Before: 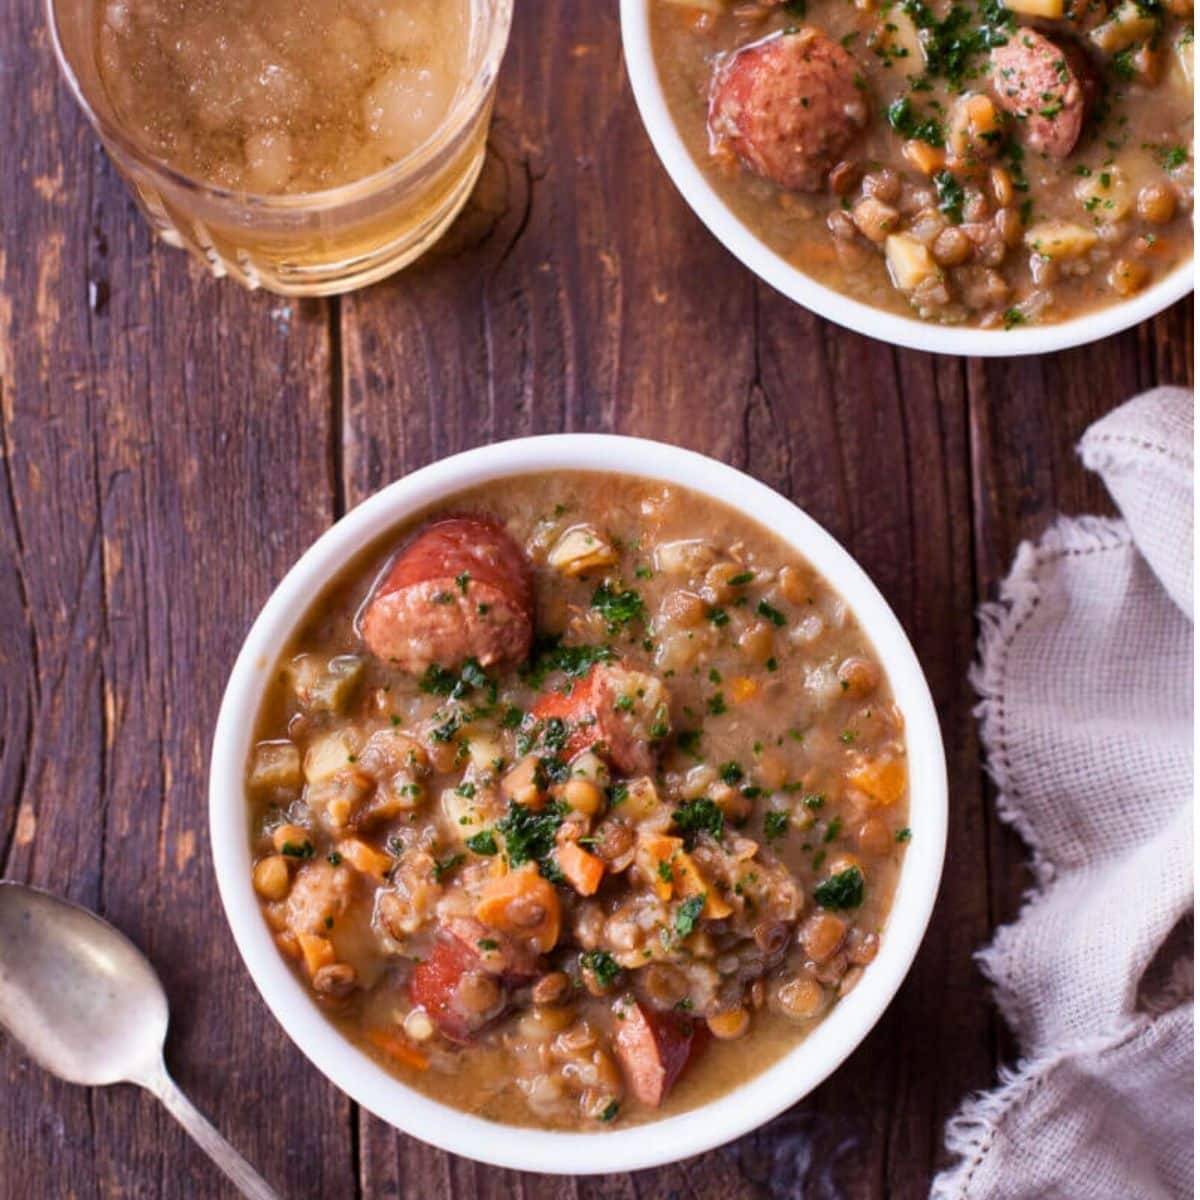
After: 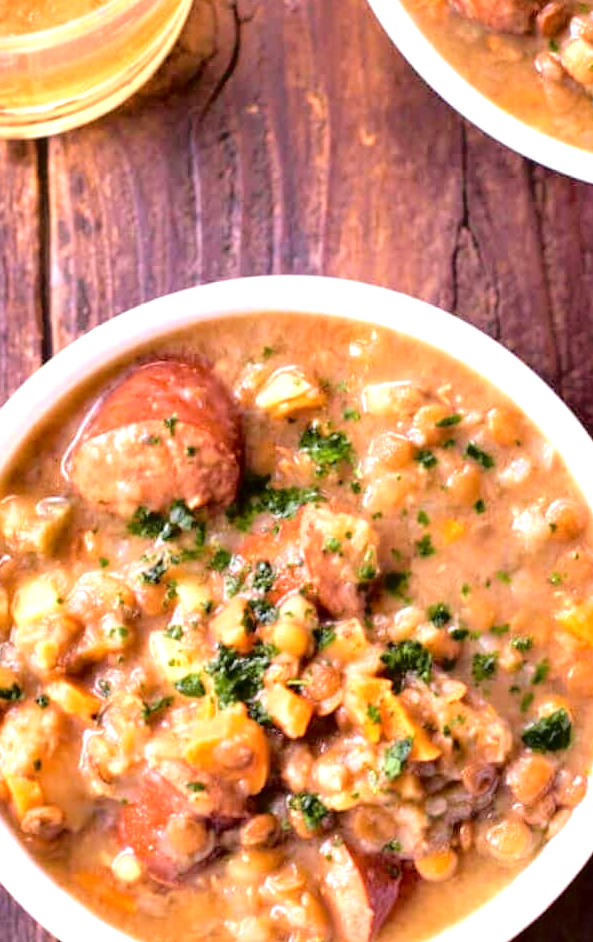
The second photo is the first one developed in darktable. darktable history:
crop and rotate: angle 0.02°, left 24.353%, top 13.219%, right 26.156%, bottom 8.224%
tone curve: curves: ch0 [(0, 0) (0.058, 0.039) (0.168, 0.123) (0.282, 0.327) (0.45, 0.534) (0.676, 0.751) (0.89, 0.919) (1, 1)]; ch1 [(0, 0) (0.094, 0.081) (0.285, 0.299) (0.385, 0.403) (0.447, 0.455) (0.495, 0.496) (0.544, 0.552) (0.589, 0.612) (0.722, 0.728) (1, 1)]; ch2 [(0, 0) (0.257, 0.217) (0.43, 0.421) (0.498, 0.507) (0.531, 0.544) (0.56, 0.579) (0.625, 0.66) (1, 1)], color space Lab, independent channels, preserve colors none
exposure: black level correction 0, exposure 1.1 EV, compensate exposure bias true, compensate highlight preservation false
